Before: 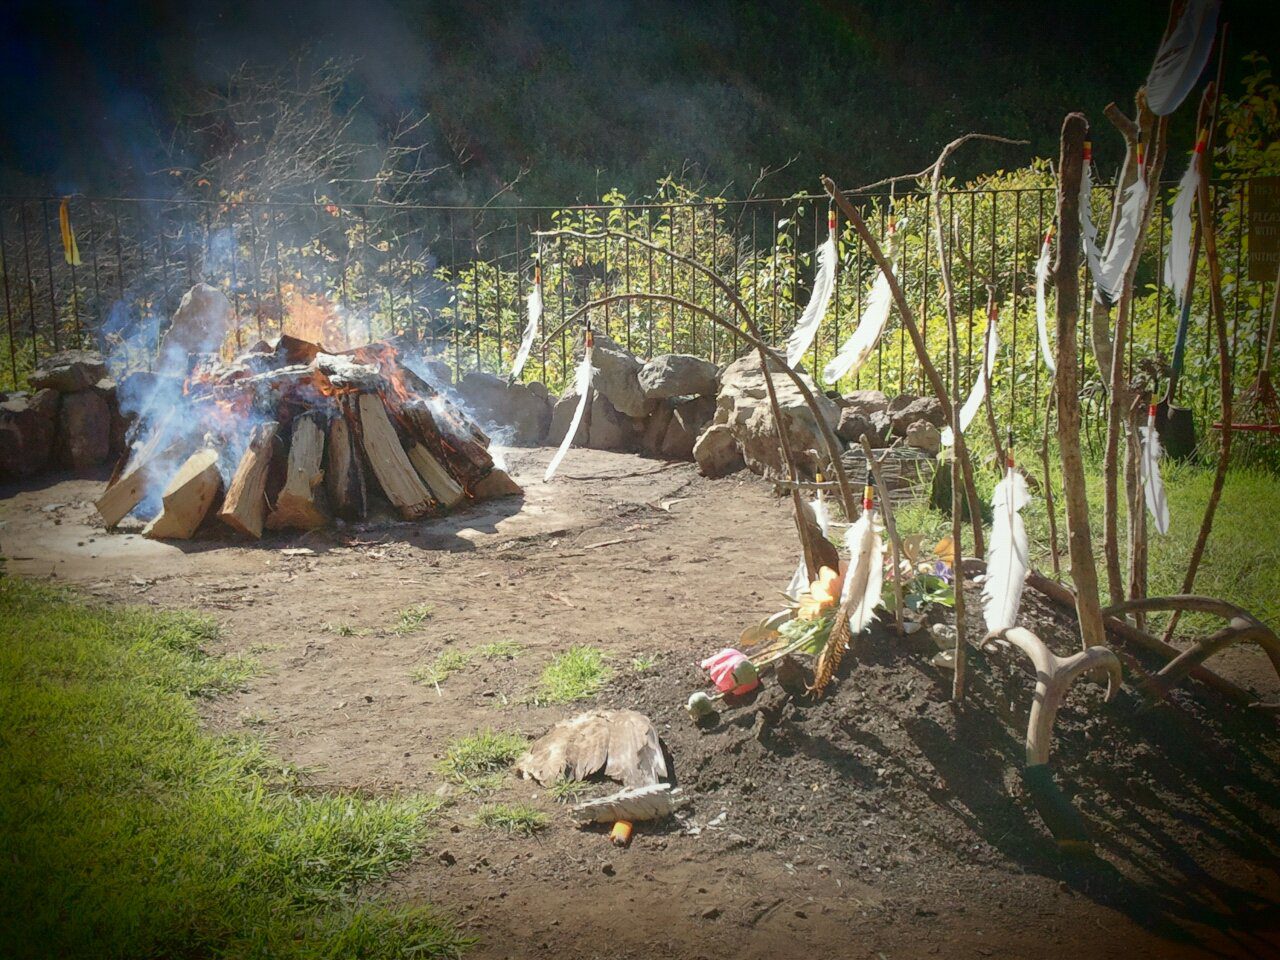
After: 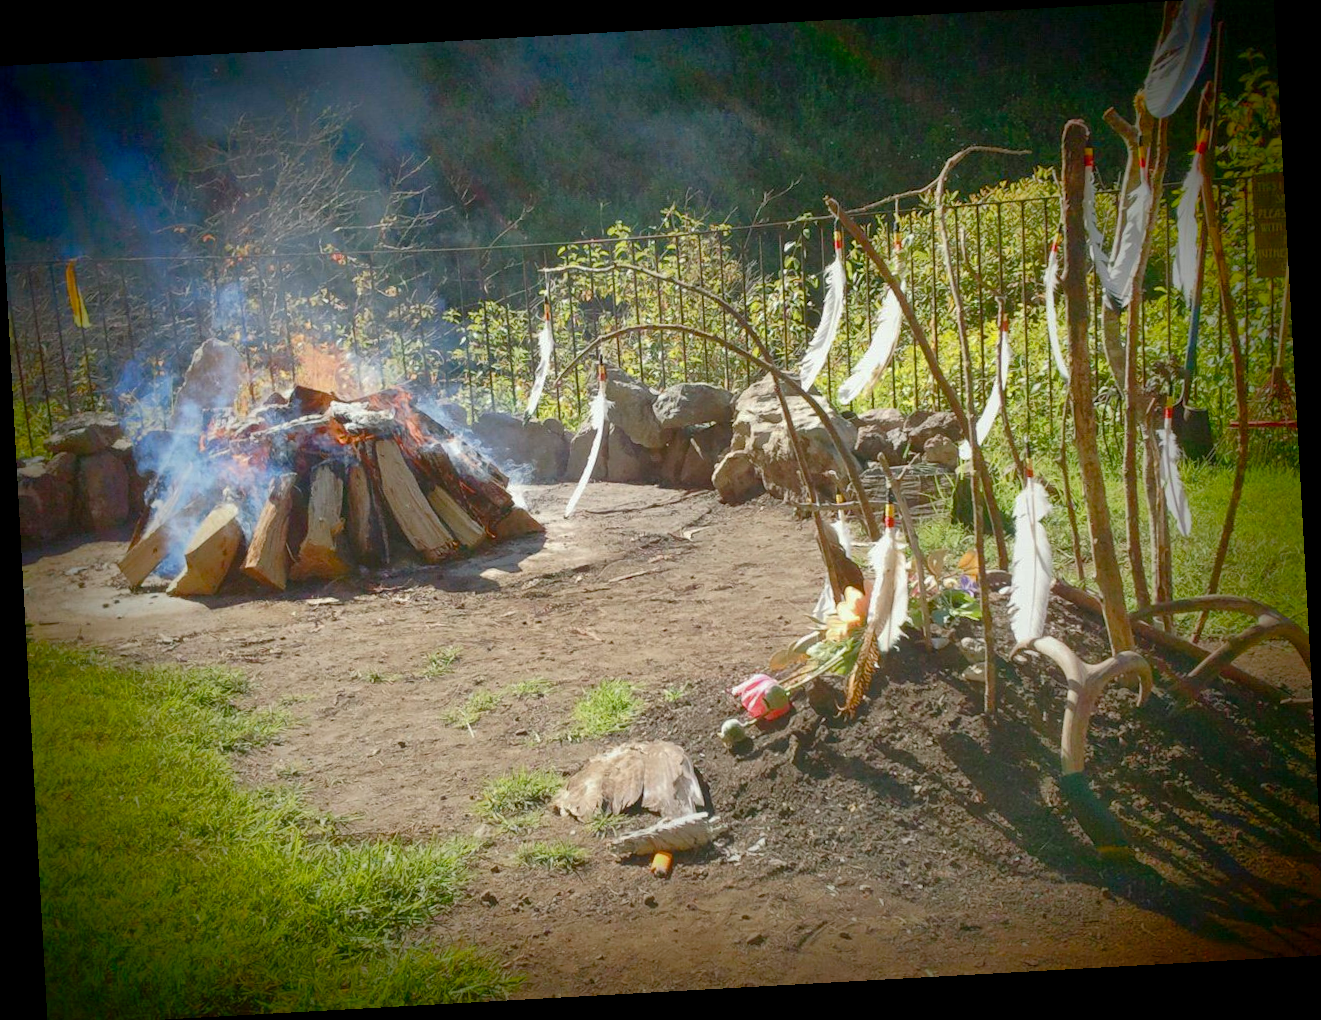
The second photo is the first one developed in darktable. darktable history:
color balance rgb: perceptual saturation grading › global saturation 20%, perceptual saturation grading › highlights -25%, perceptual saturation grading › shadows 50%
crop: left 0.434%, top 0.485%, right 0.244%, bottom 0.386%
shadows and highlights: on, module defaults
rotate and perspective: rotation -3.18°, automatic cropping off
